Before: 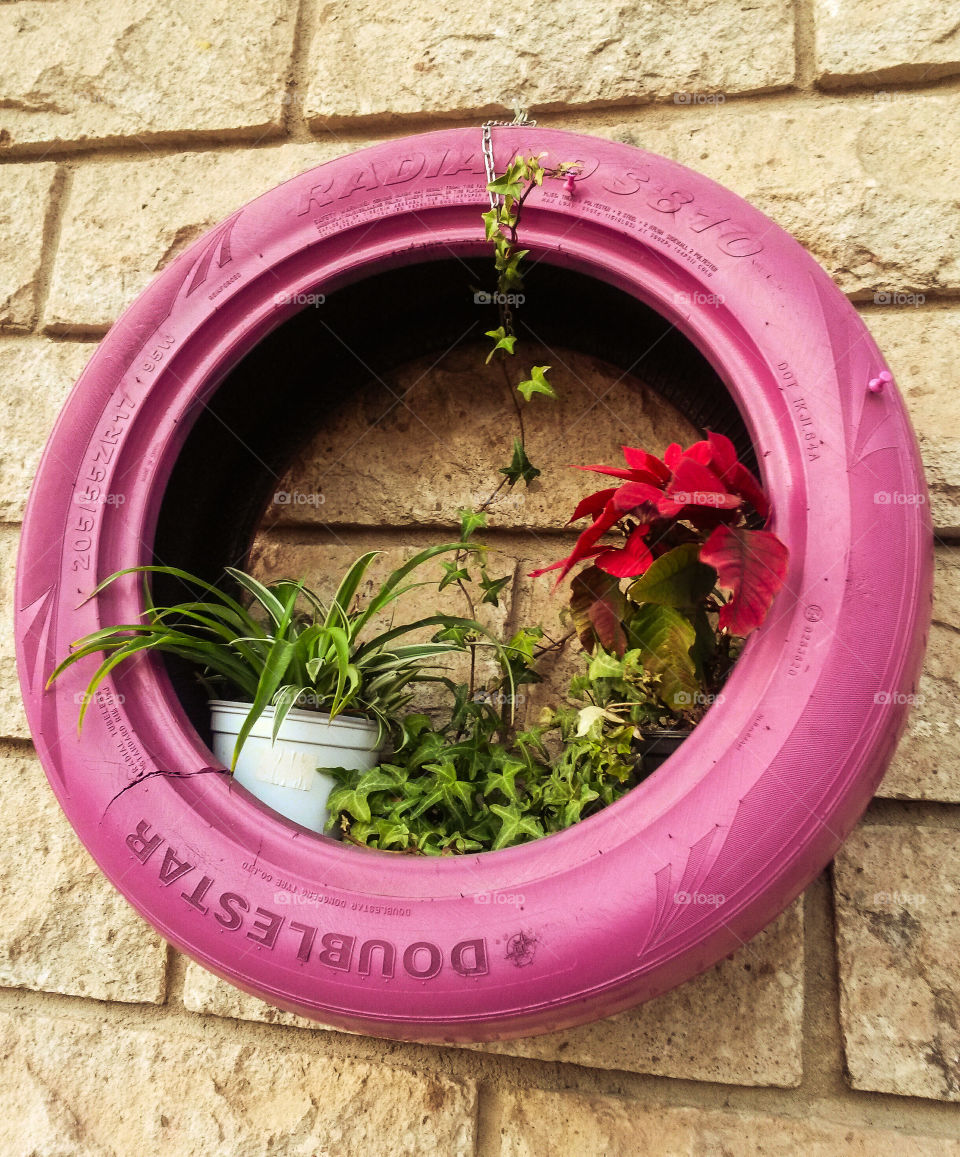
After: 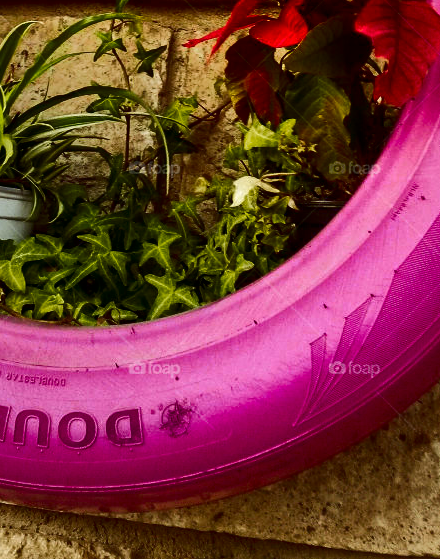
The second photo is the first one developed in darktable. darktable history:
tone equalizer: on, module defaults
contrast brightness saturation: brightness -0.52
crop: left 35.976%, top 45.819%, right 18.162%, bottom 5.807%
color zones: curves: ch0 [(0.254, 0.492) (0.724, 0.62)]; ch1 [(0.25, 0.528) (0.719, 0.796)]; ch2 [(0, 0.472) (0.25, 0.5) (0.73, 0.184)]
shadows and highlights: soften with gaussian
